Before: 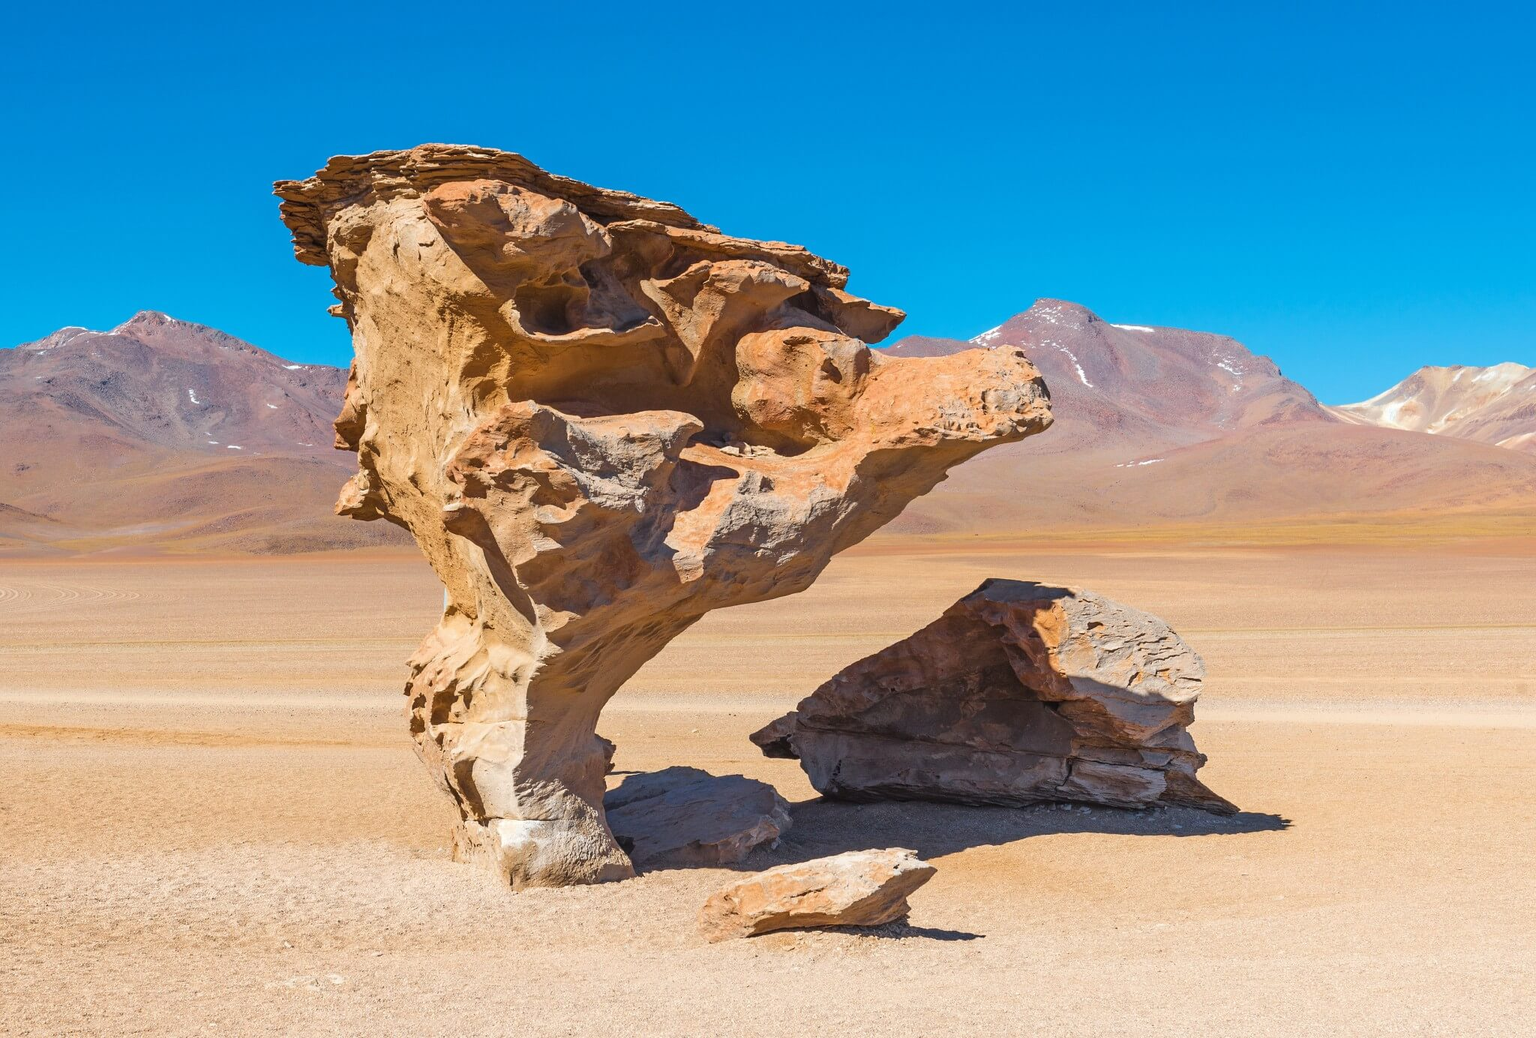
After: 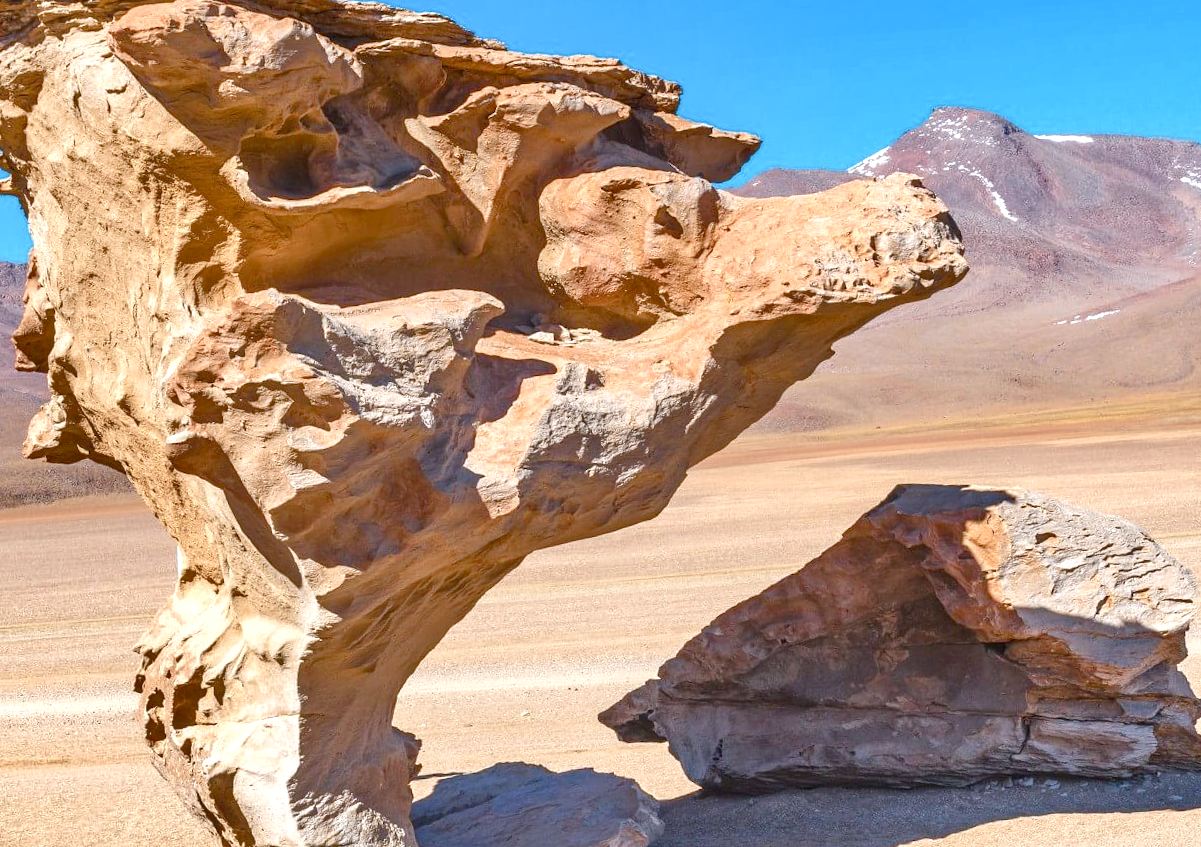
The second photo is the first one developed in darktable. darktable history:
crop and rotate: left 22.13%, top 22.054%, right 22.026%, bottom 22.102%
local contrast: on, module defaults
rotate and perspective: rotation -4.2°, shear 0.006, automatic cropping off
color balance rgb: shadows lift › chroma 1%, shadows lift › hue 113°, highlights gain › chroma 0.2%, highlights gain › hue 333°, perceptual saturation grading › global saturation 20%, perceptual saturation grading › highlights -50%, perceptual saturation grading › shadows 25%, contrast -10%
exposure: exposure 0.781 EV, compensate highlight preservation false
shadows and highlights: soften with gaussian
white balance: red 0.976, blue 1.04
